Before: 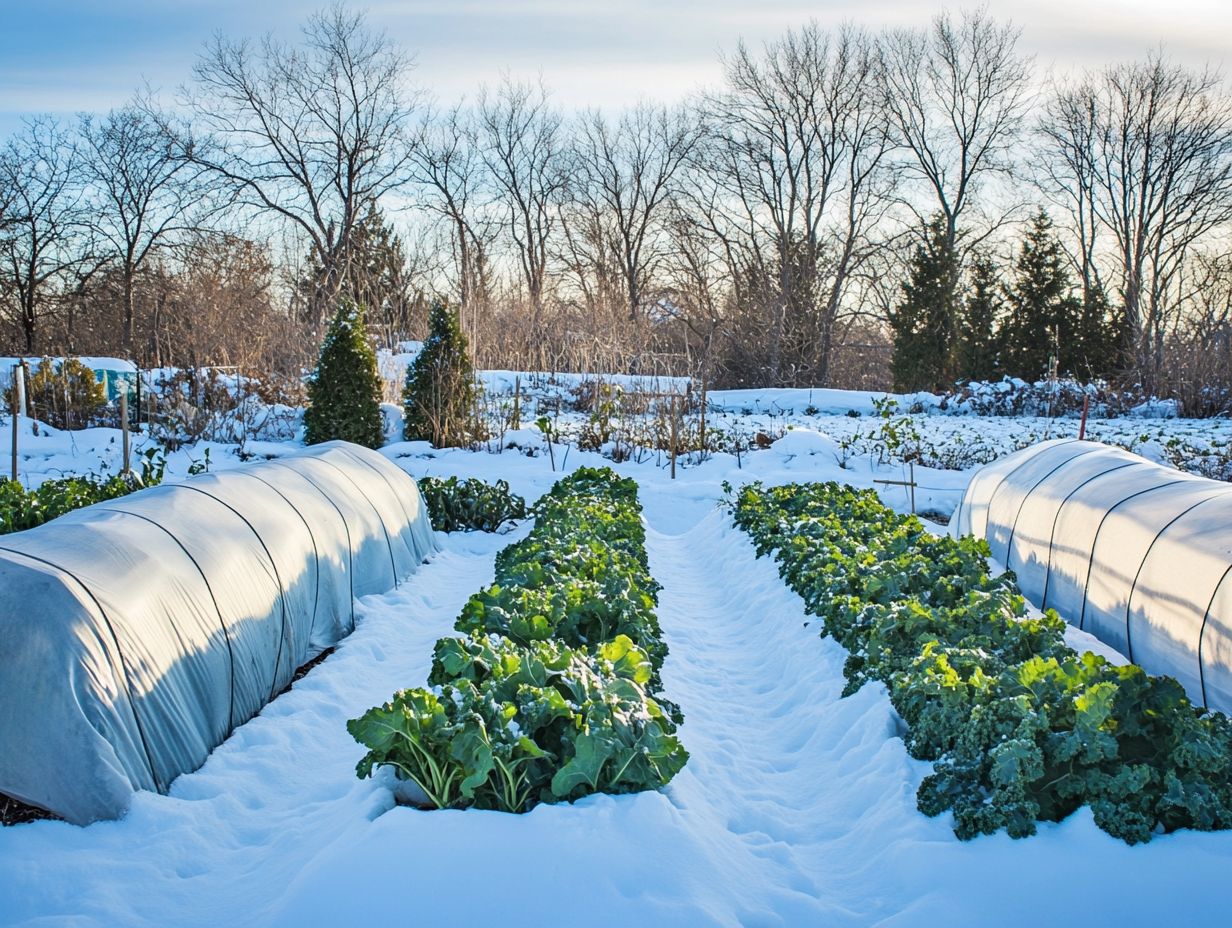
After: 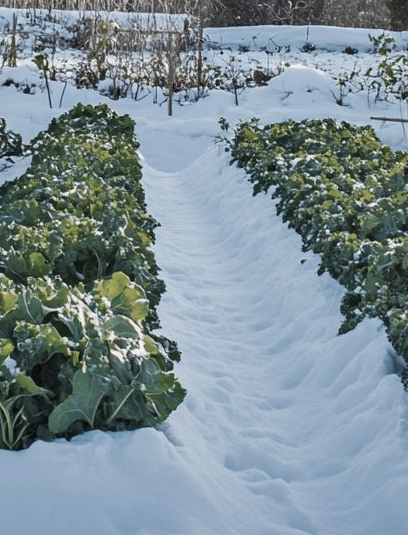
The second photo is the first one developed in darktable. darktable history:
crop: left 40.878%, top 39.176%, right 25.993%, bottom 3.081%
color zones: curves: ch0 [(0, 0.487) (0.241, 0.395) (0.434, 0.373) (0.658, 0.412) (0.838, 0.487)]; ch1 [(0, 0) (0.053, 0.053) (0.211, 0.202) (0.579, 0.259) (0.781, 0.241)]
